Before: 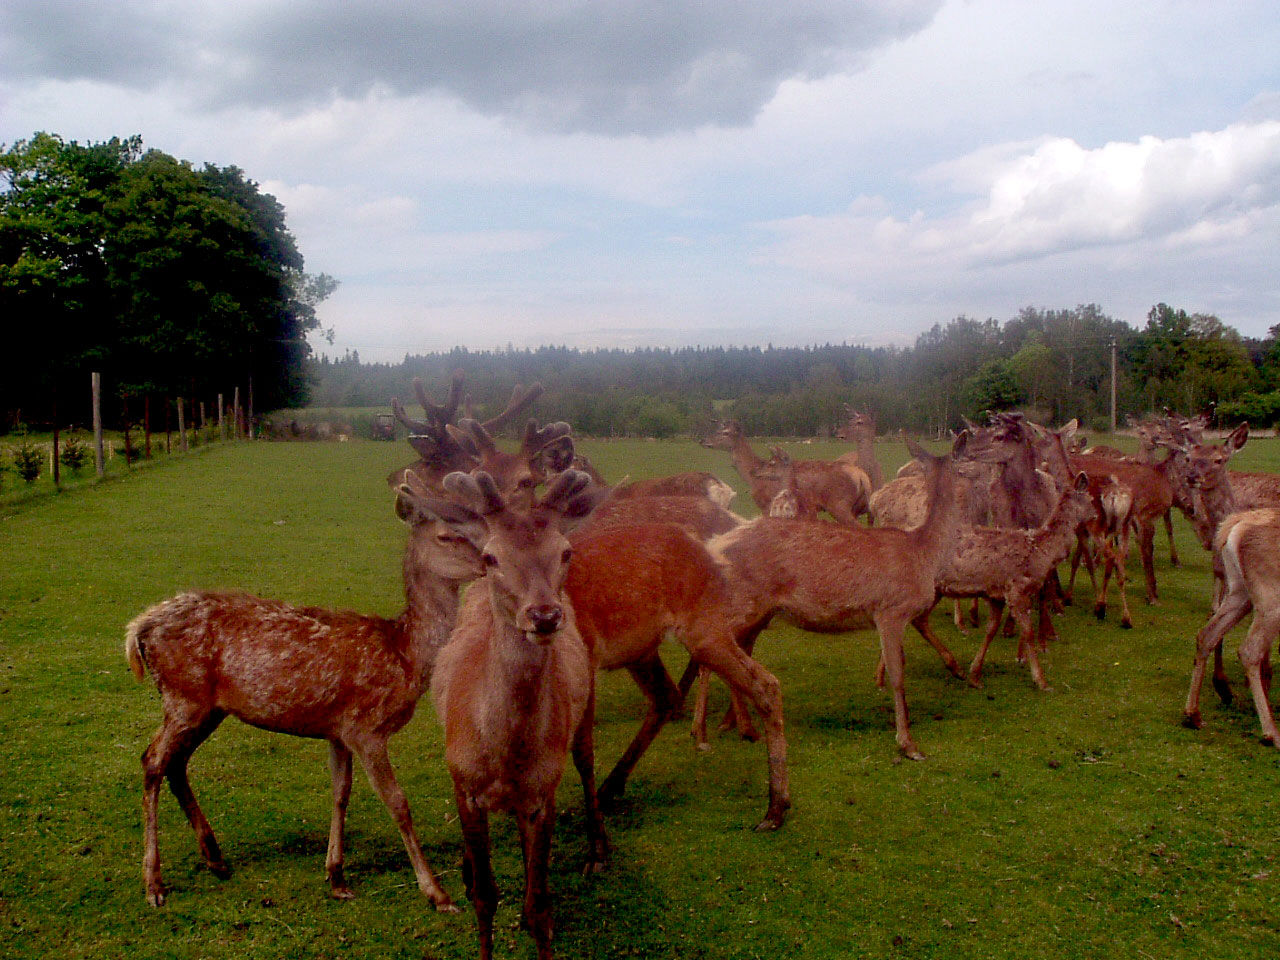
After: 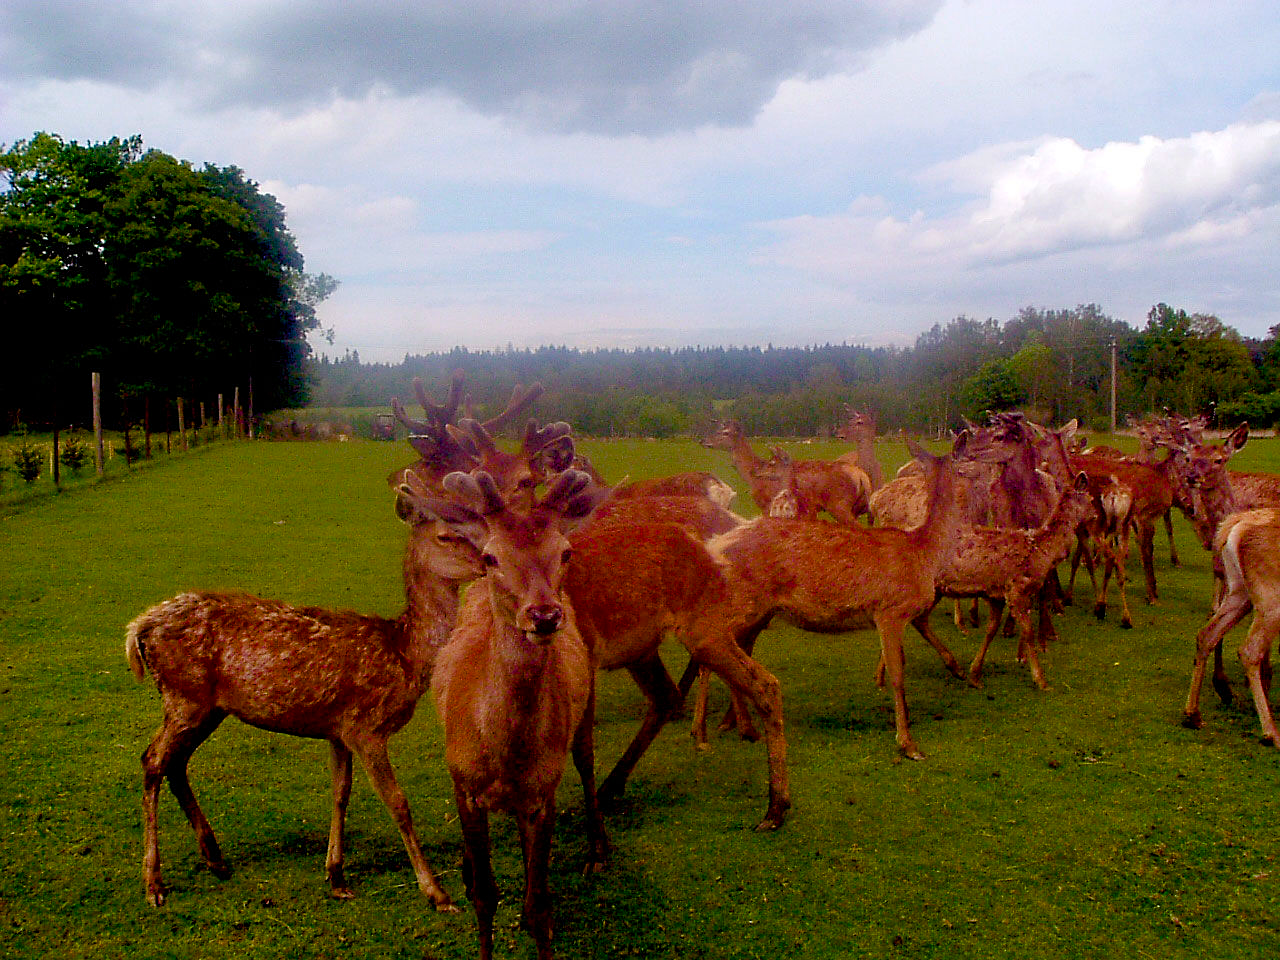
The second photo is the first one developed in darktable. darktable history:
sharpen: radius 1.864, amount 0.398, threshold 1.271
color balance rgb: perceptual saturation grading › global saturation 20%, perceptual saturation grading › highlights -25%, perceptual saturation grading › shadows 50.52%, global vibrance 40.24%
